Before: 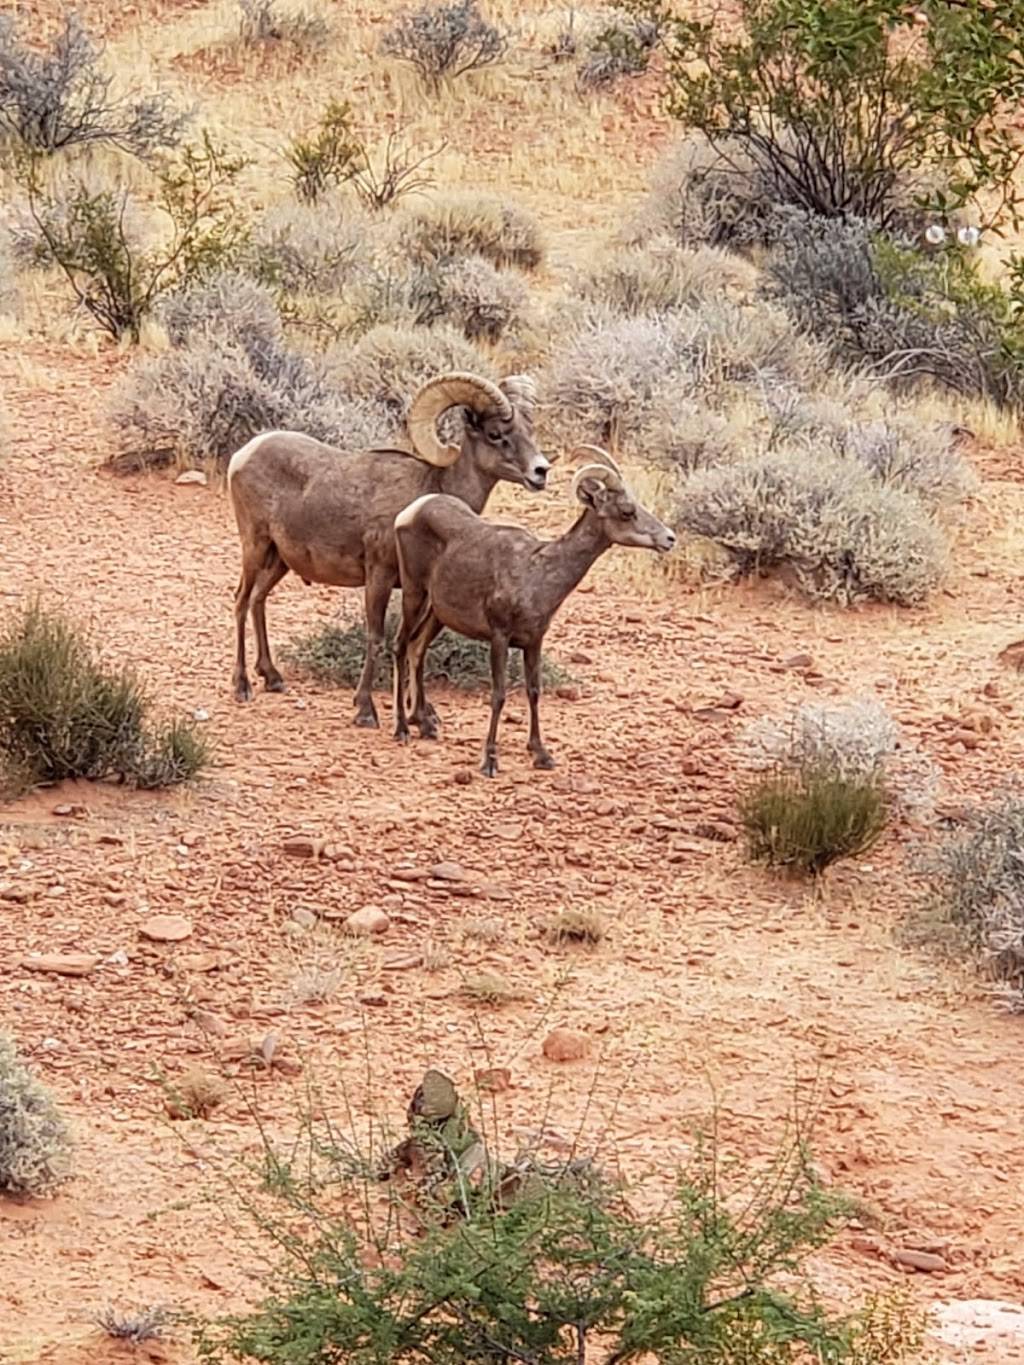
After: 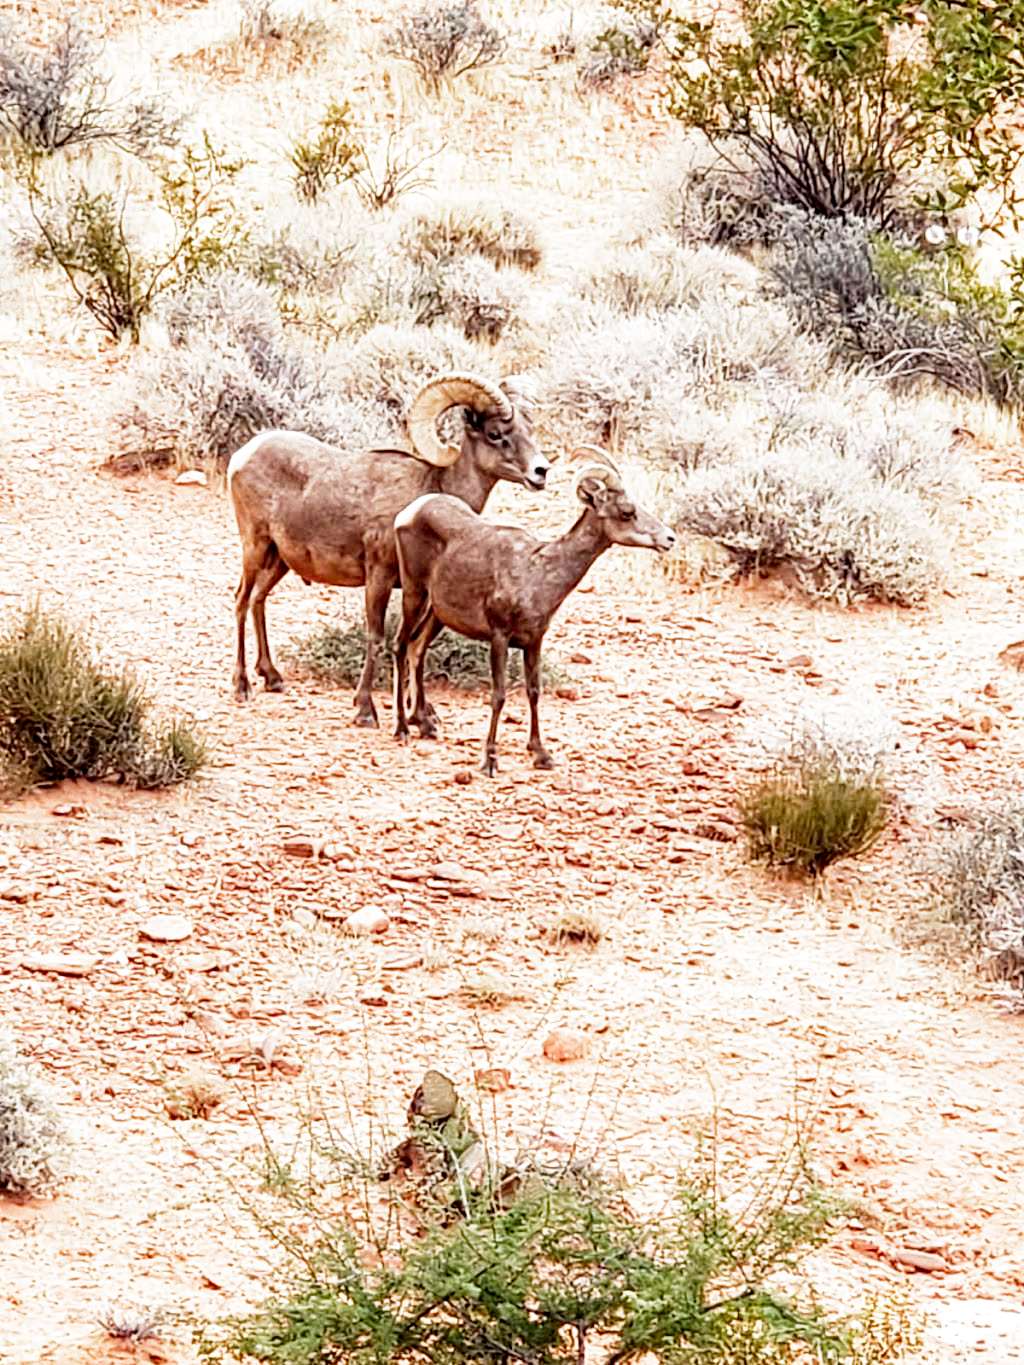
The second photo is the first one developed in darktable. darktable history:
contrast brightness saturation: contrast 0.03, brightness -0.04
filmic rgb: middle gray luminance 10%, black relative exposure -8.61 EV, white relative exposure 3.3 EV, threshold 6 EV, target black luminance 0%, hardness 5.2, latitude 44.69%, contrast 1.302, highlights saturation mix 5%, shadows ↔ highlights balance 24.64%, add noise in highlights 0, preserve chrominance no, color science v3 (2019), use custom middle-gray values true, iterations of high-quality reconstruction 0, contrast in highlights soft, enable highlight reconstruction true
